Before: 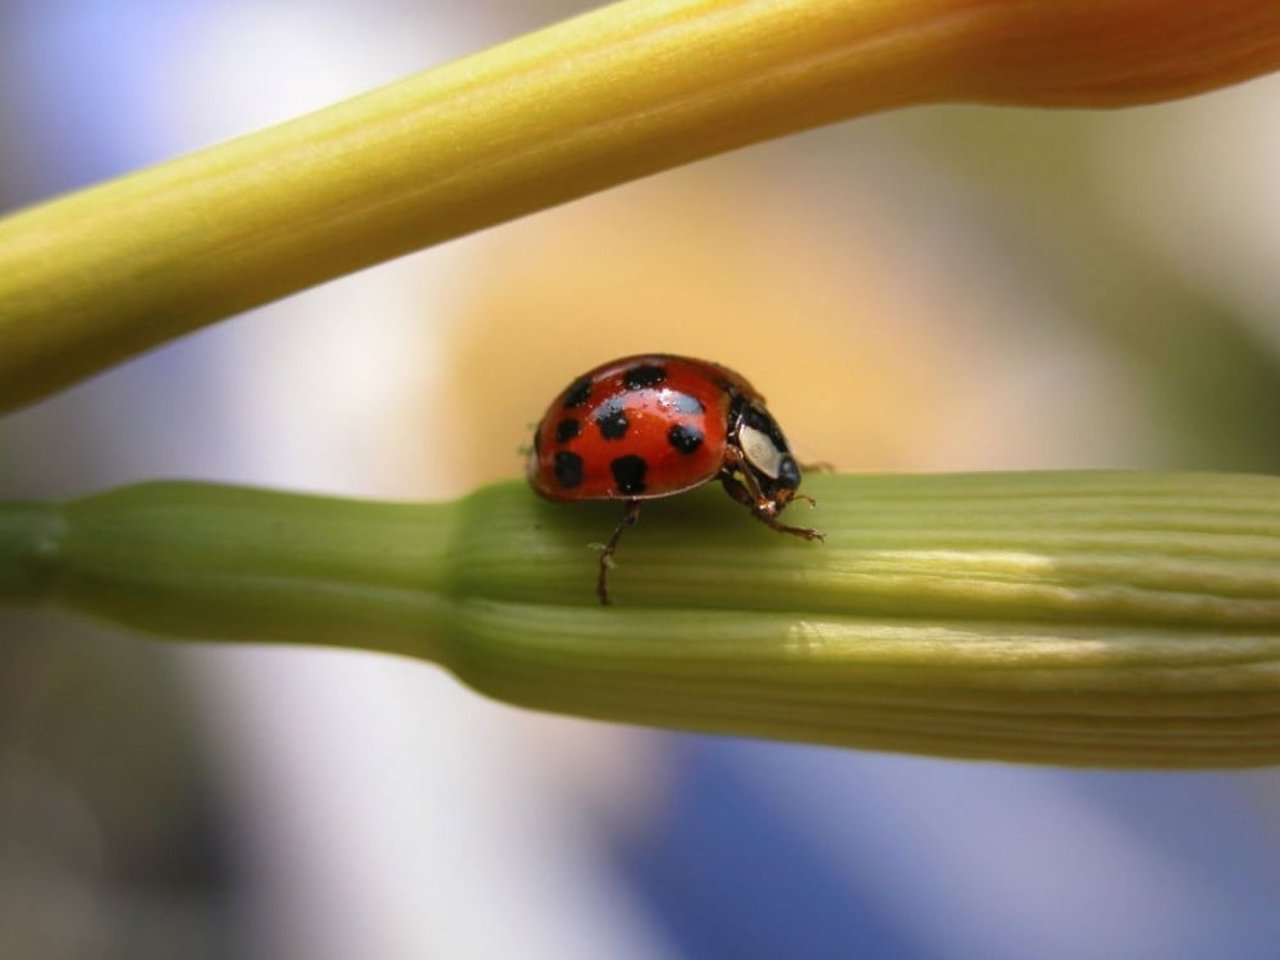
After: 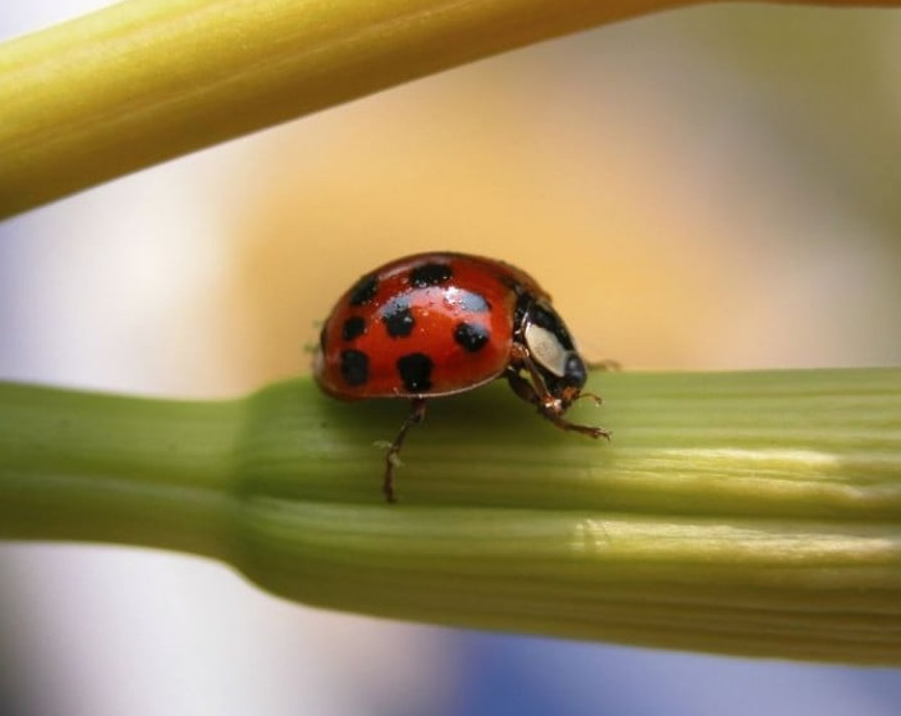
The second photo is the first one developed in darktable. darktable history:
crop and rotate: left 16.737%, top 10.722%, right 12.849%, bottom 14.618%
